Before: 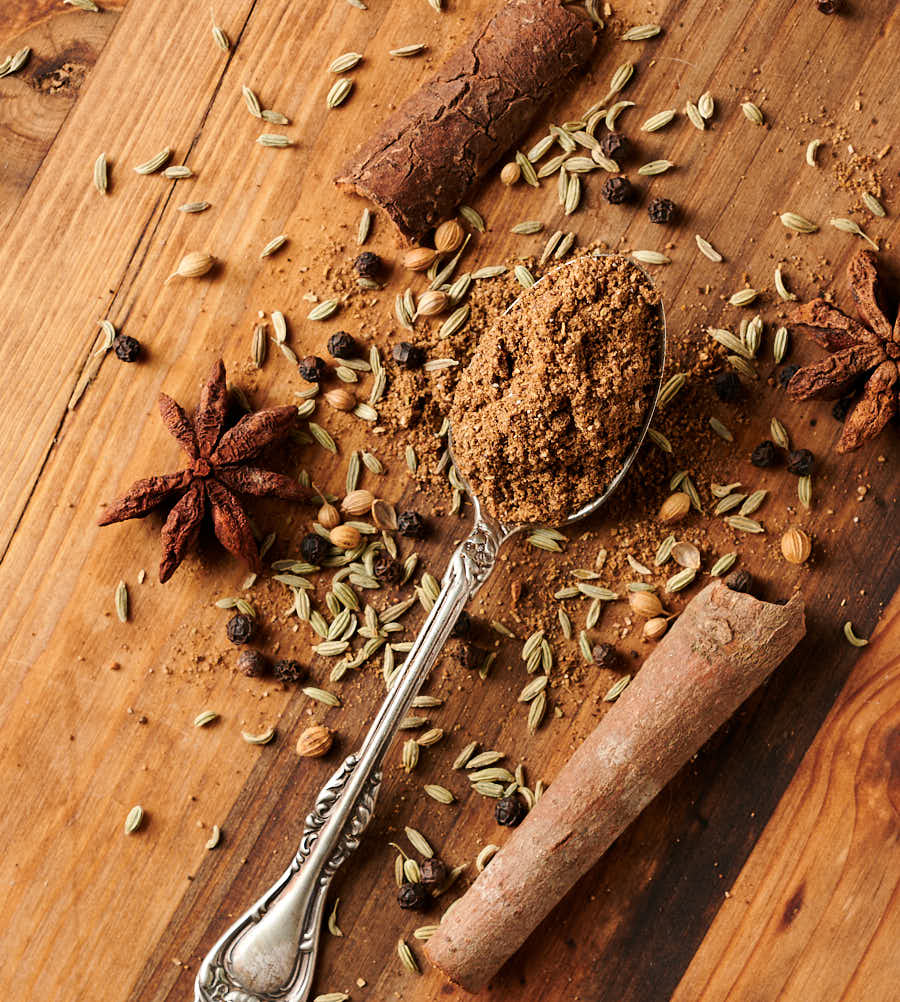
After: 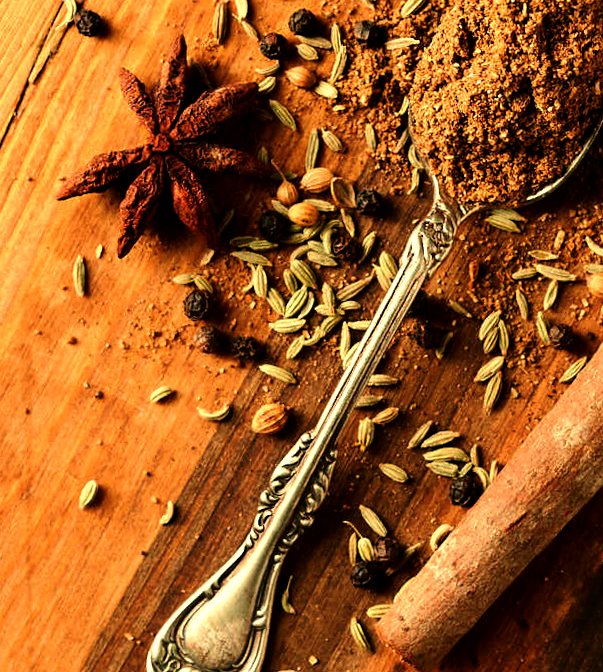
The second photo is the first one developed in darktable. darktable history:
crop and rotate: angle -0.82°, left 3.85%, top 31.828%, right 27.992%
color balance: mode lift, gamma, gain (sRGB), lift [1.014, 0.966, 0.918, 0.87], gamma [0.86, 0.734, 0.918, 0.976], gain [1.063, 1.13, 1.063, 0.86]
velvia: on, module defaults
